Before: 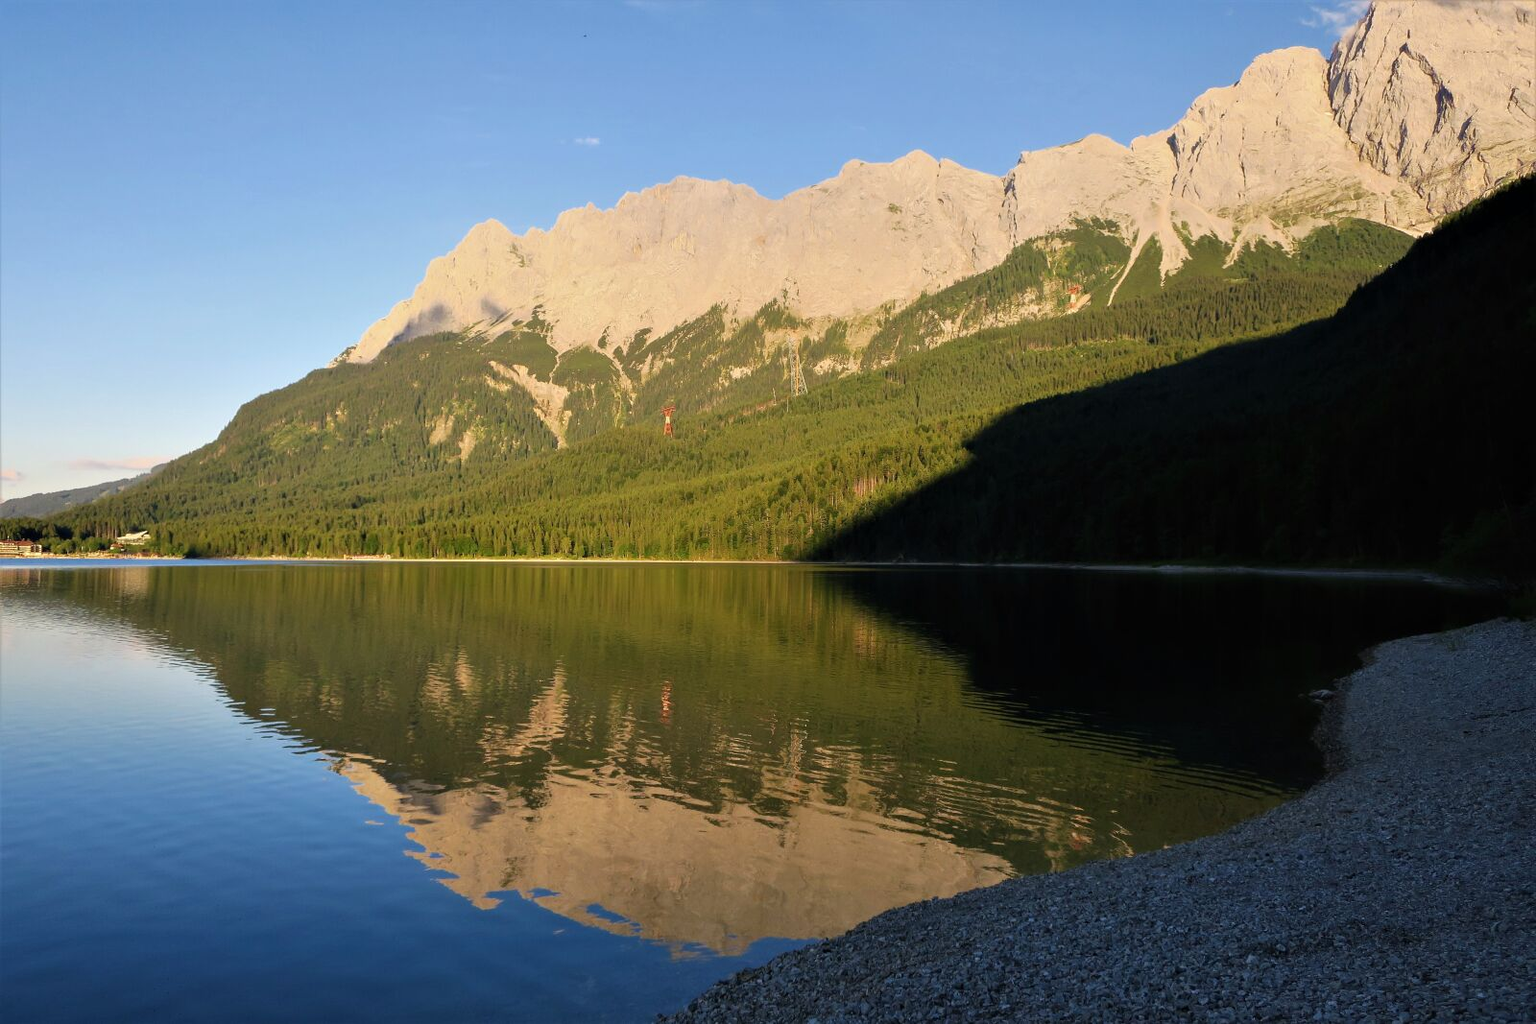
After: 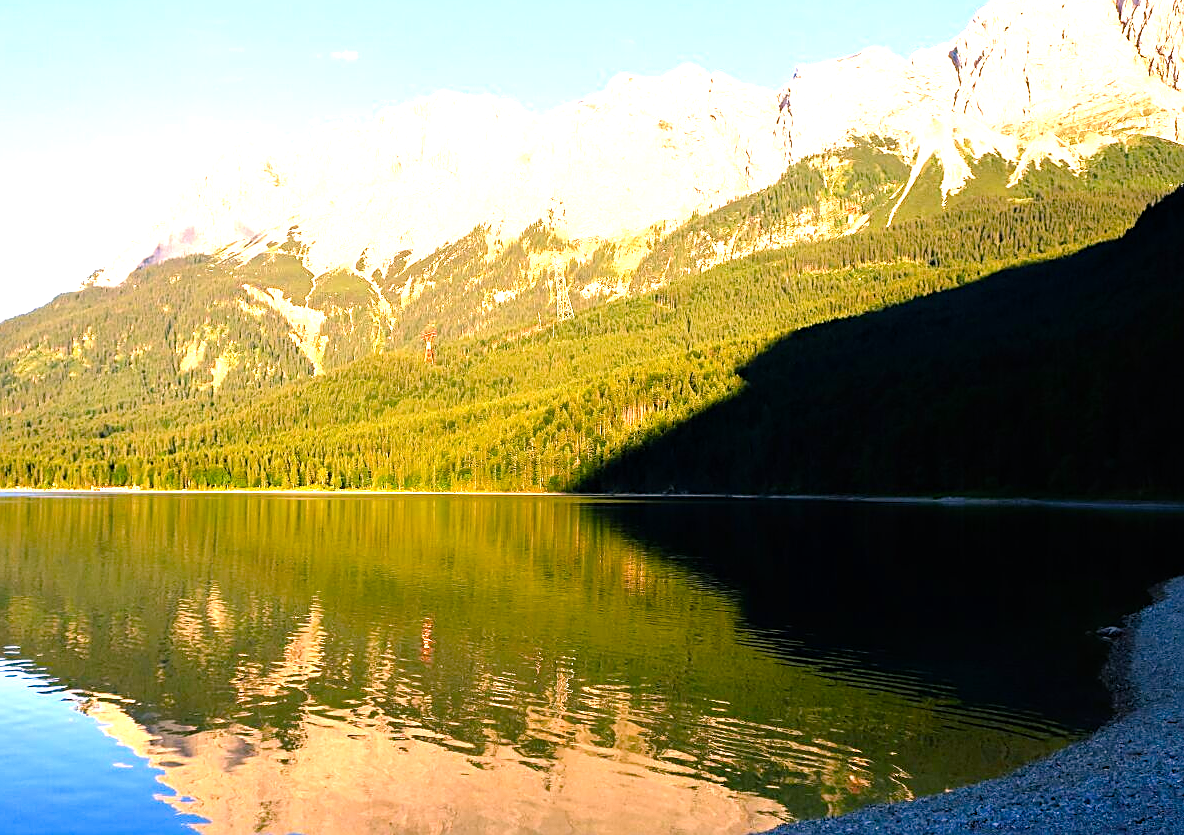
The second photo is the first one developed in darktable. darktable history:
exposure: exposure 0.573 EV, compensate highlight preservation false
crop: left 16.699%, top 8.711%, right 8.42%, bottom 12.682%
color correction: highlights a* -2.47, highlights b* 2.27
color calibration: x 0.37, y 0.382, temperature 4303.52 K
sharpen: on, module defaults
tone equalizer: -8 EV -1.09 EV, -7 EV -1.03 EV, -6 EV -0.849 EV, -5 EV -0.61 EV, -3 EV 0.606 EV, -2 EV 0.886 EV, -1 EV 0.991 EV, +0 EV 1.06 EV
color balance rgb: highlights gain › chroma 4.568%, highlights gain › hue 31.55°, linear chroma grading › global chroma 8.667%, perceptual saturation grading › global saturation 35.012%, perceptual saturation grading › highlights -29.807%, perceptual saturation grading › shadows 35.207%
